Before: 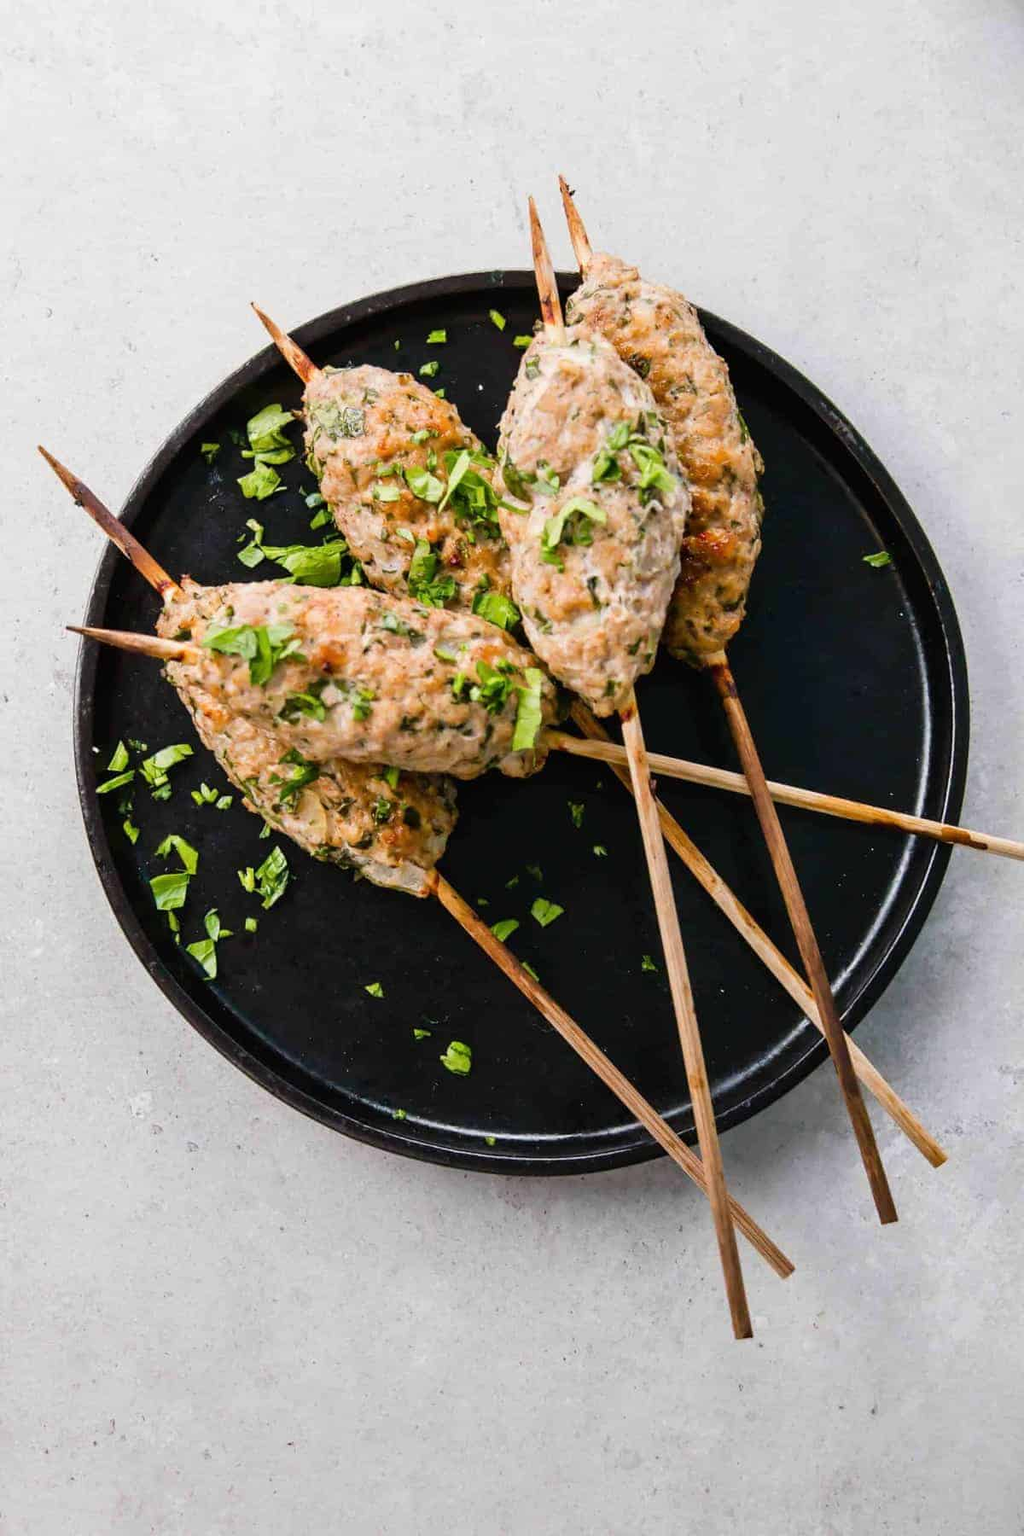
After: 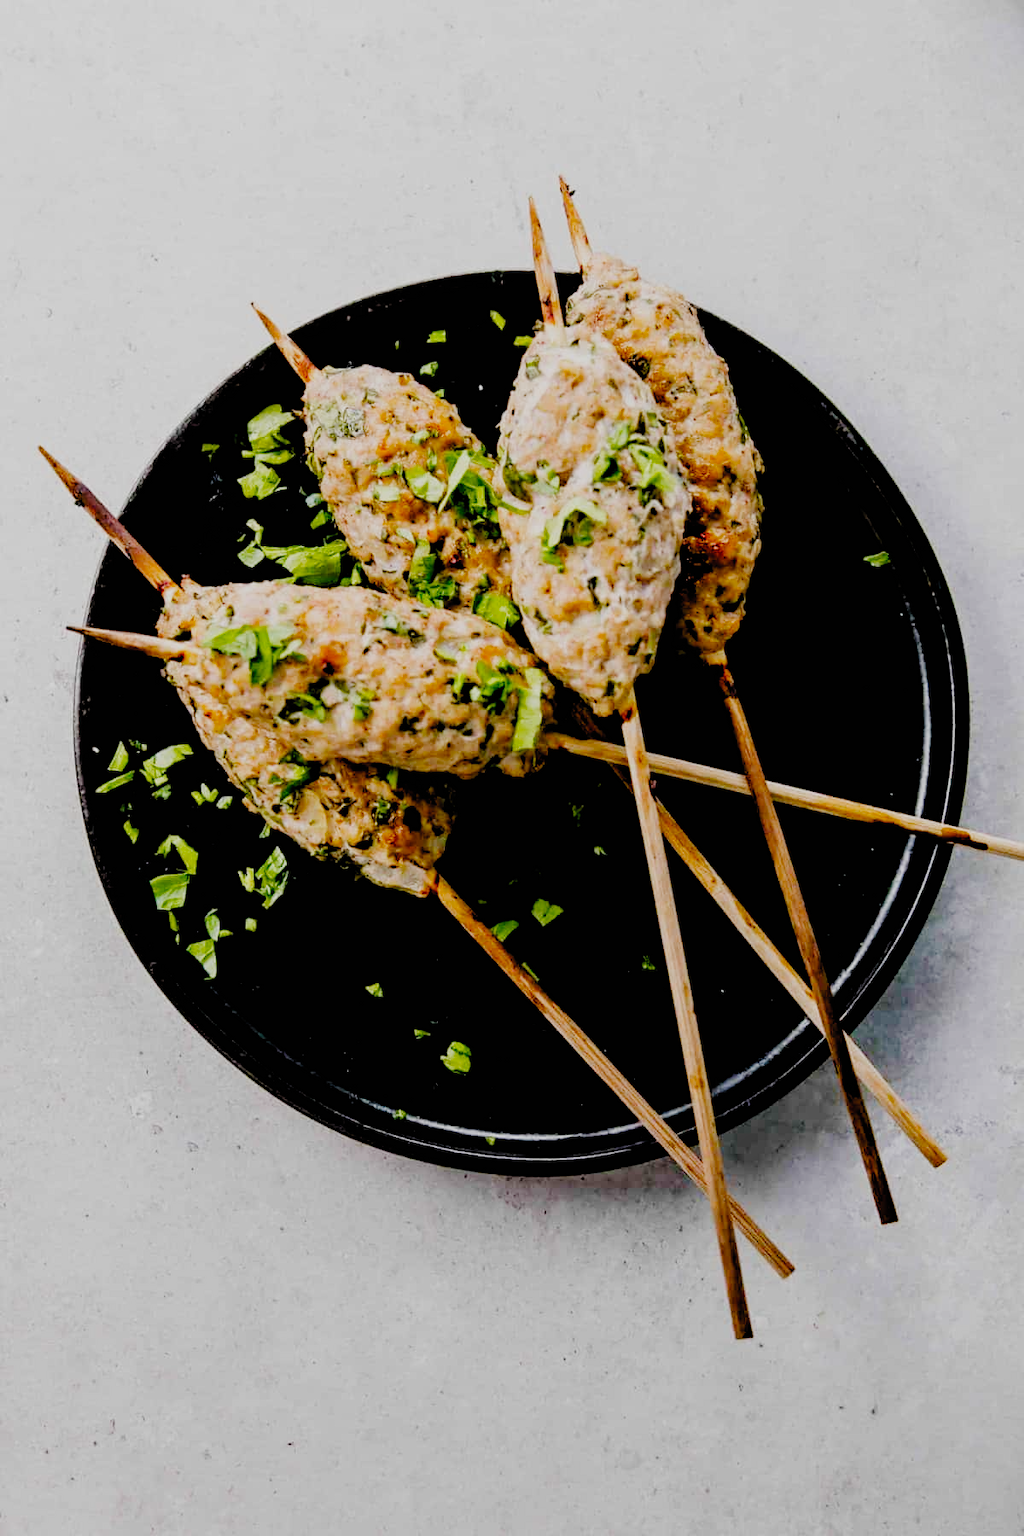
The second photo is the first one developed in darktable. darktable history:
haze removal: adaptive false
filmic rgb: black relative exposure -2.85 EV, white relative exposure 4.56 EV, hardness 1.77, contrast 1.25, preserve chrominance no, color science v5 (2021)
